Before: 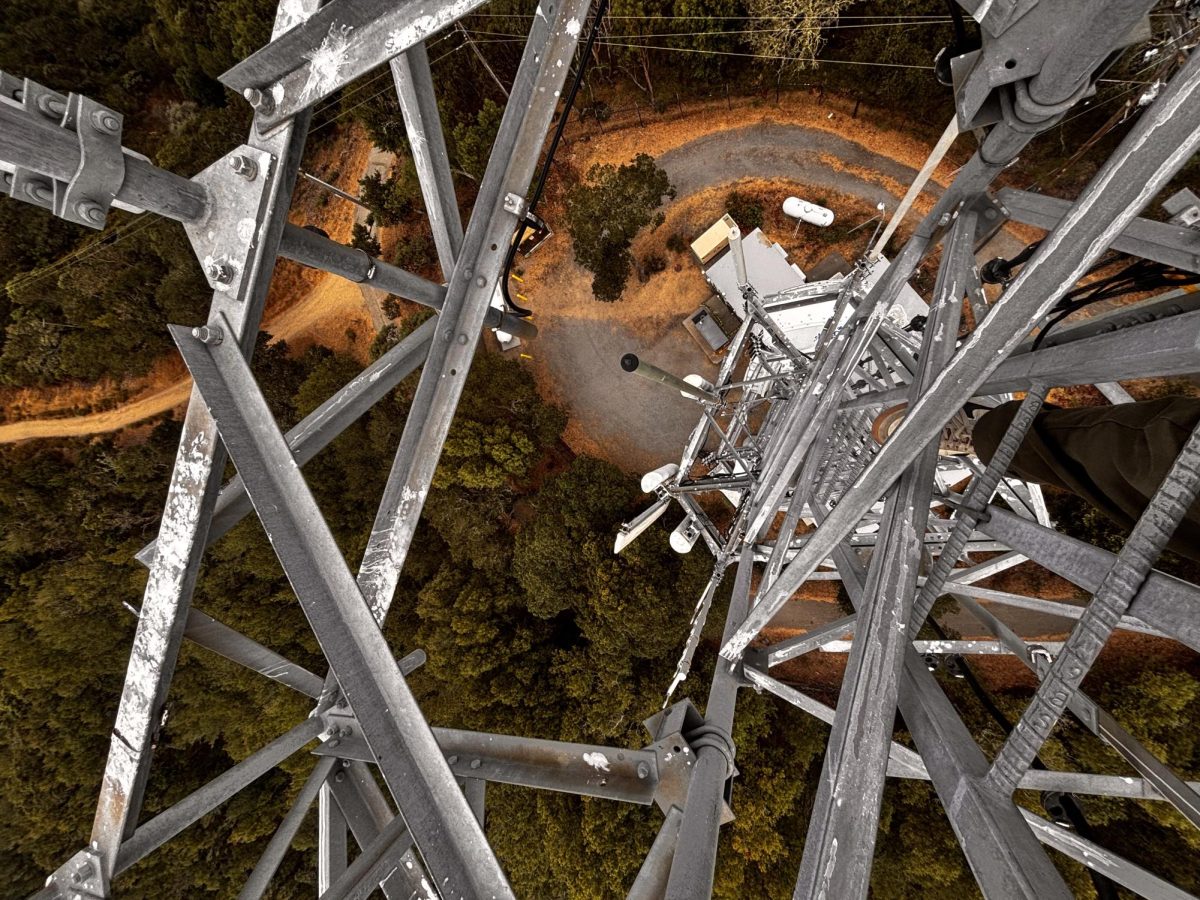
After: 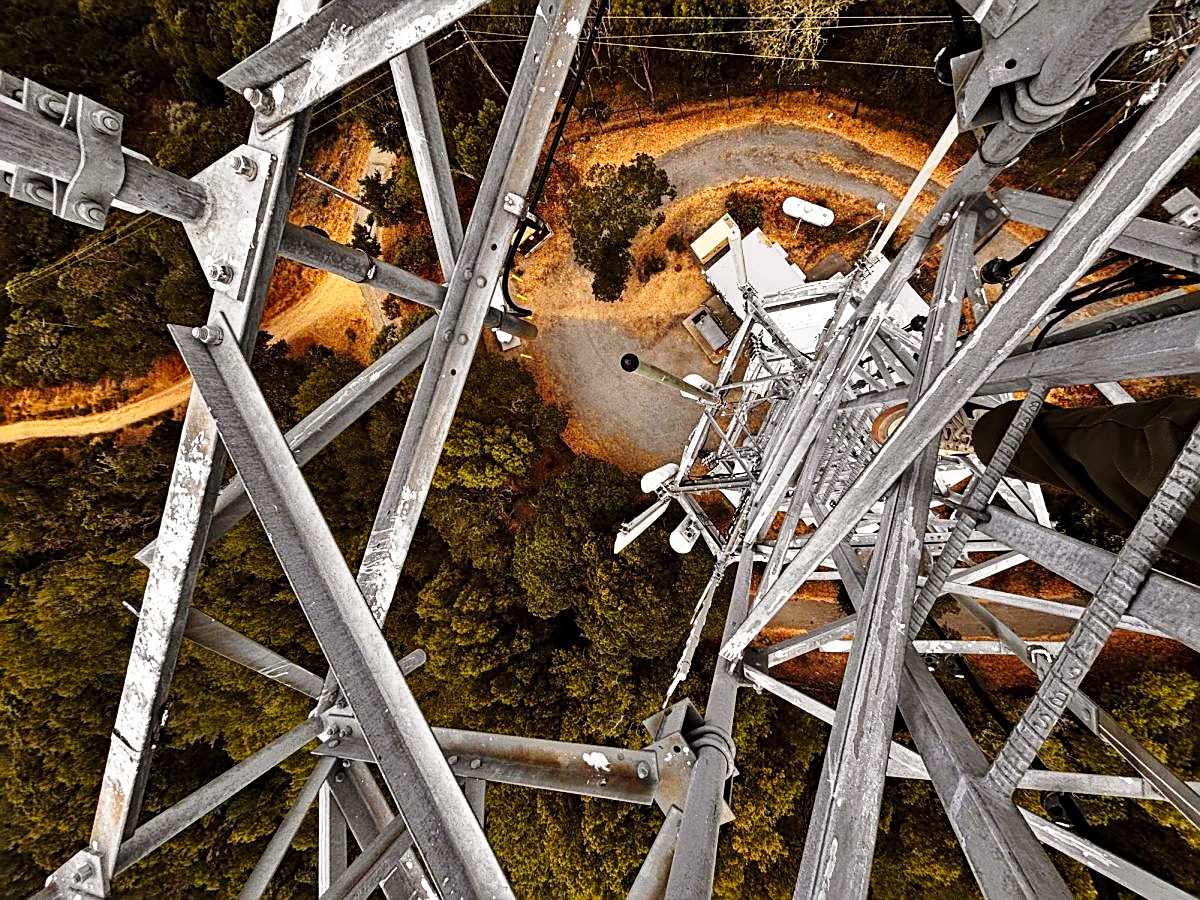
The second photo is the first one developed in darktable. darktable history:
haze removal: adaptive false
base curve: curves: ch0 [(0, 0) (0.028, 0.03) (0.121, 0.232) (0.46, 0.748) (0.859, 0.968) (1, 1)], preserve colors none
sharpen: amount 0.498
